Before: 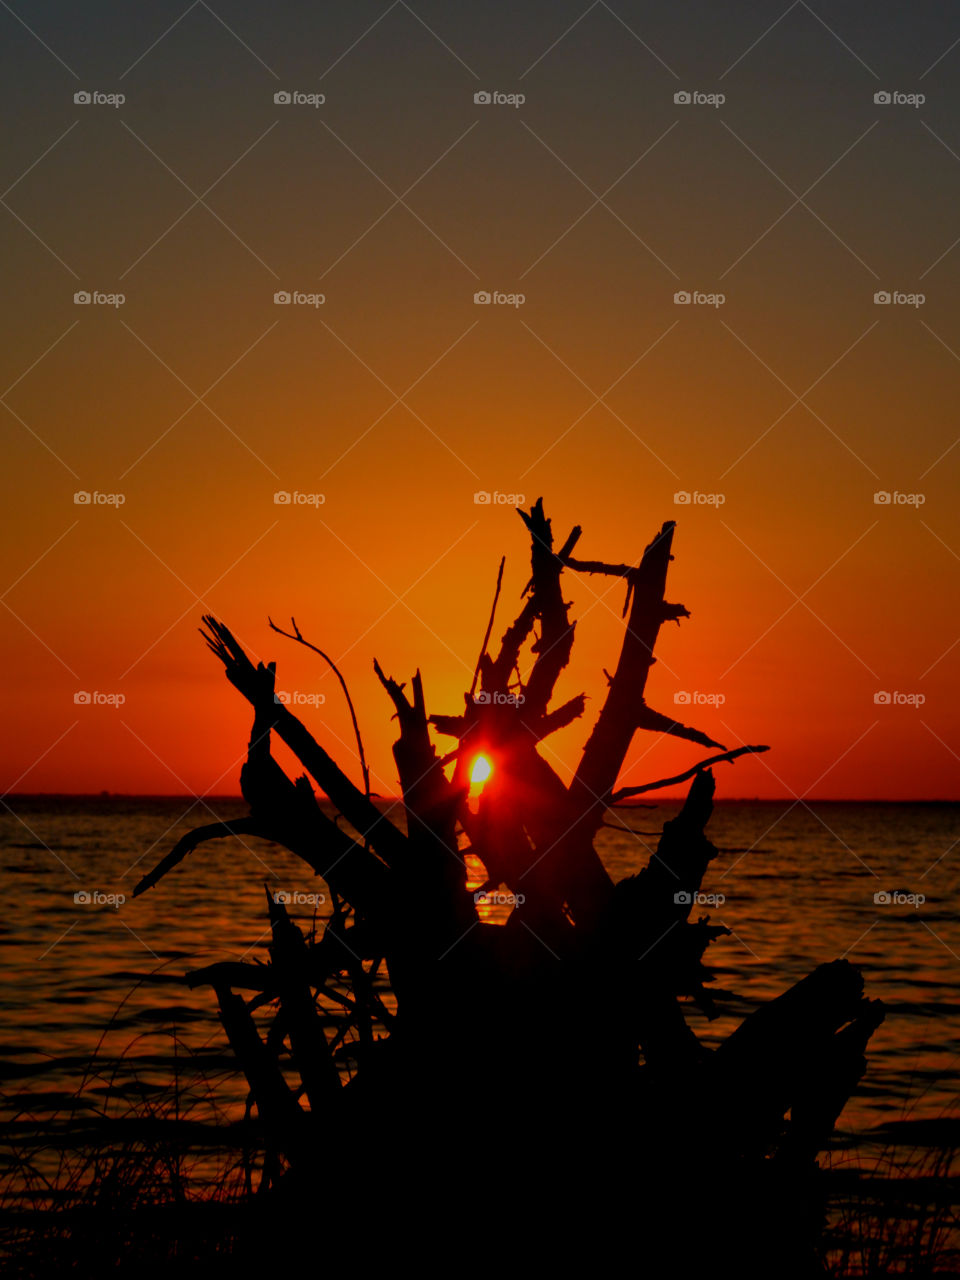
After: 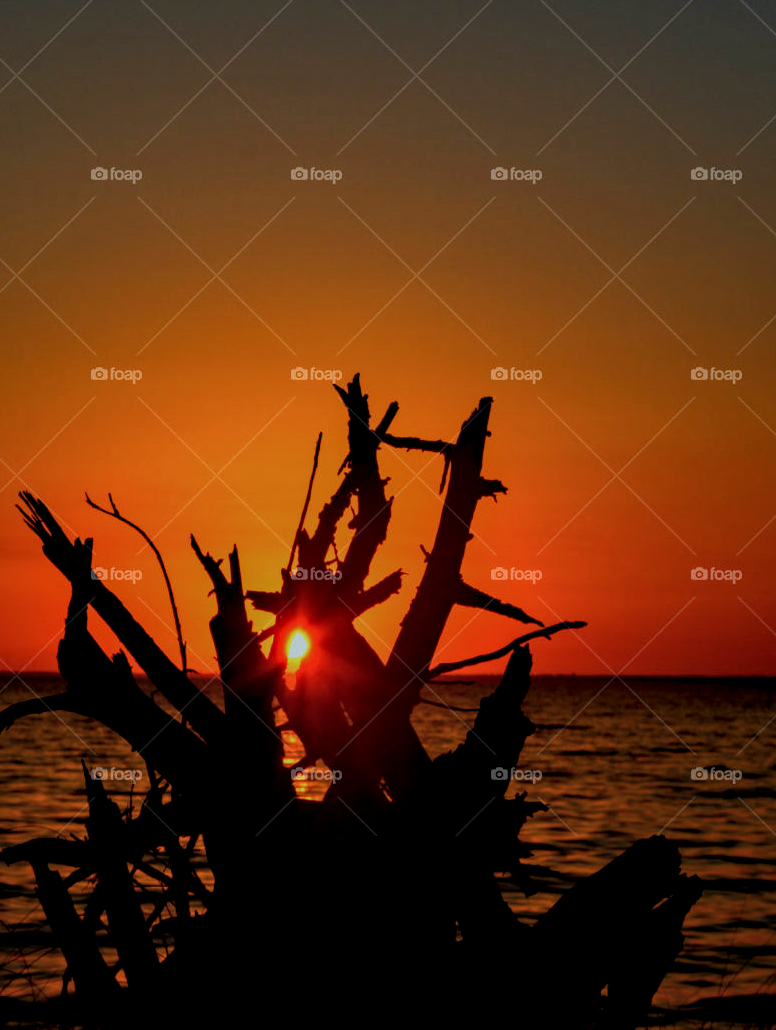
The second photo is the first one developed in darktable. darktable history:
local contrast: on, module defaults
contrast brightness saturation: saturation -0.064
exposure: black level correction 0.001, compensate highlight preservation false
tone equalizer: on, module defaults
crop: left 19.116%, top 9.695%, right 0%, bottom 9.79%
haze removal: compatibility mode true, adaptive false
